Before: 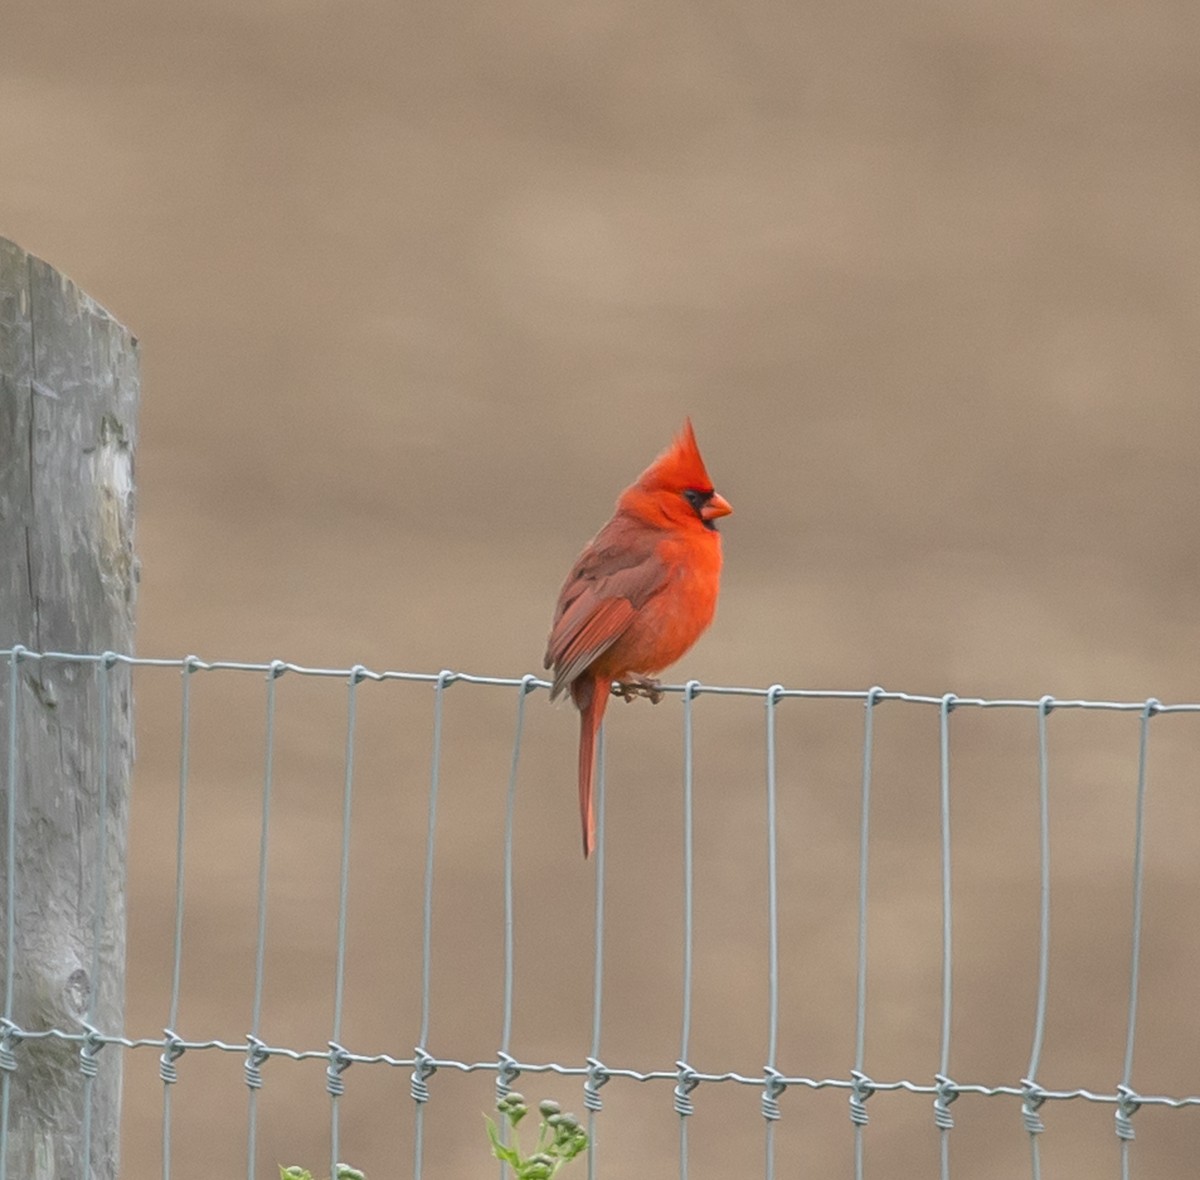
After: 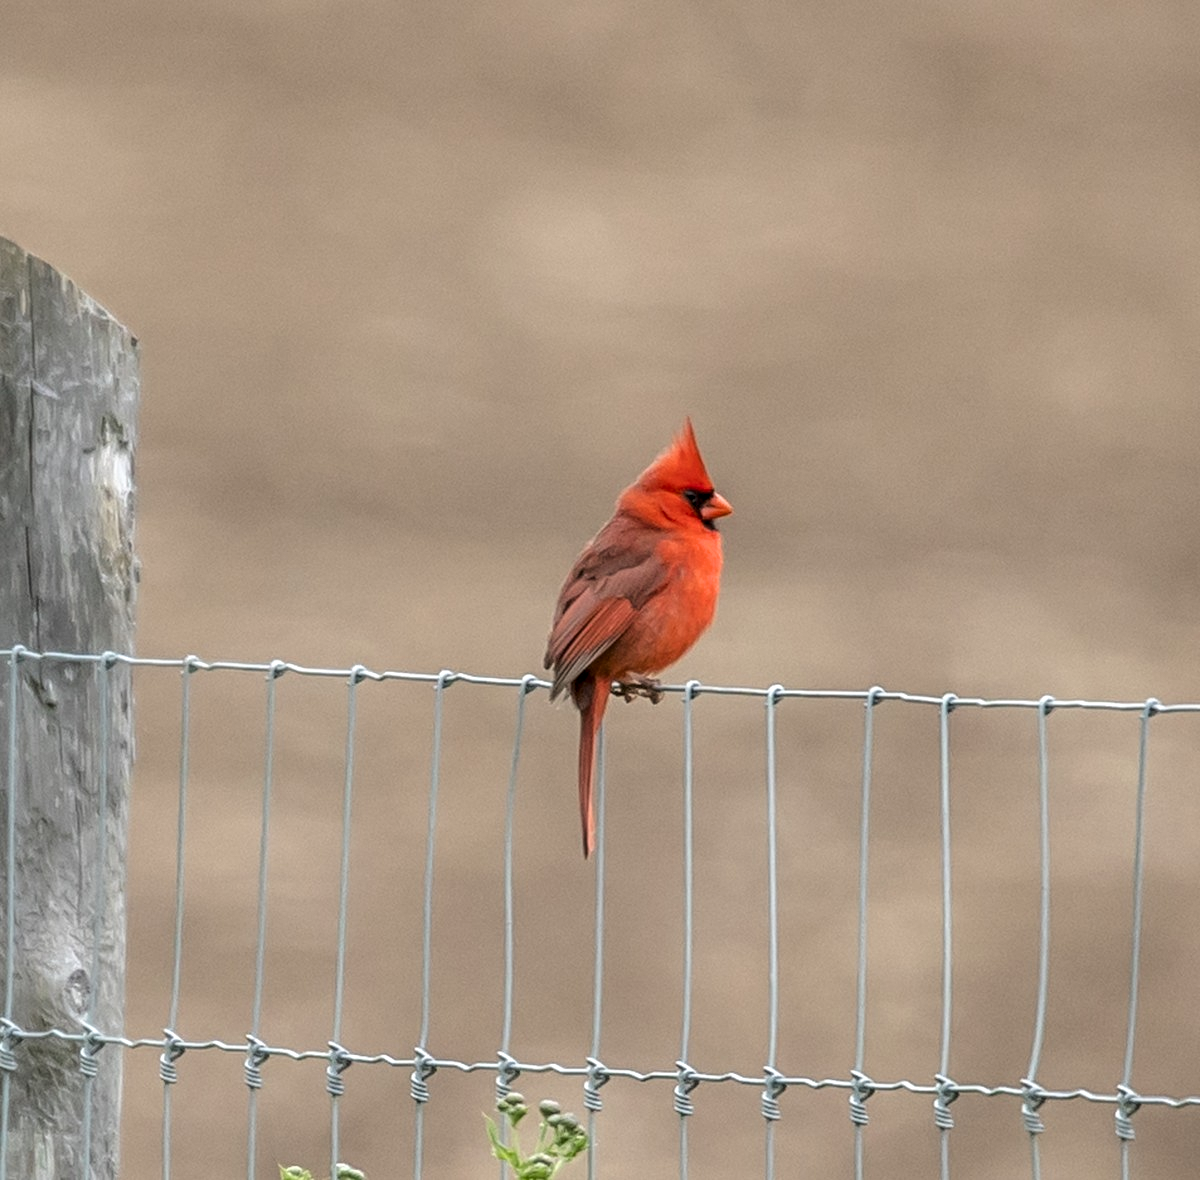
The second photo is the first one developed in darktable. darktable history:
filmic rgb: black relative exposure -8.73 EV, white relative exposure 2.71 EV, target black luminance 0%, hardness 6.26, latitude 76.6%, contrast 1.326, shadows ↔ highlights balance -0.347%
local contrast: detail 130%
